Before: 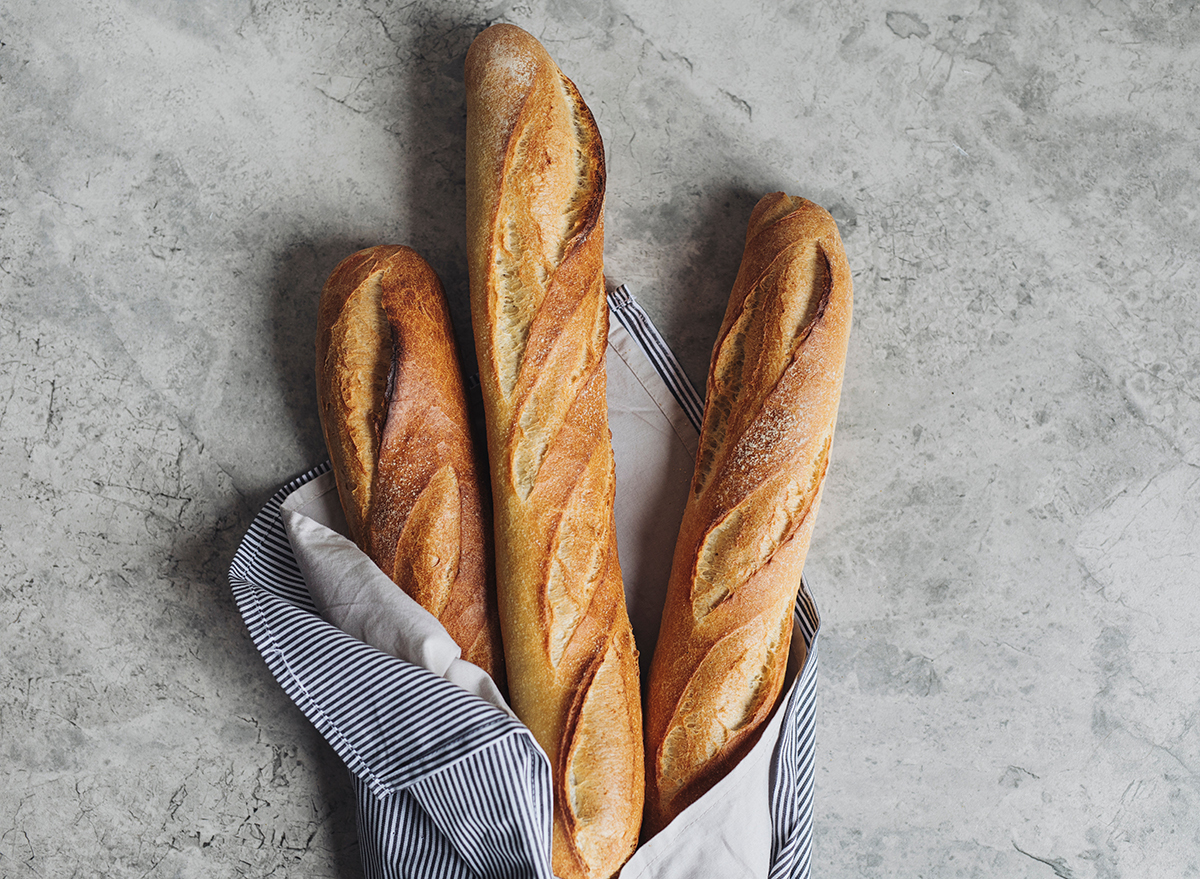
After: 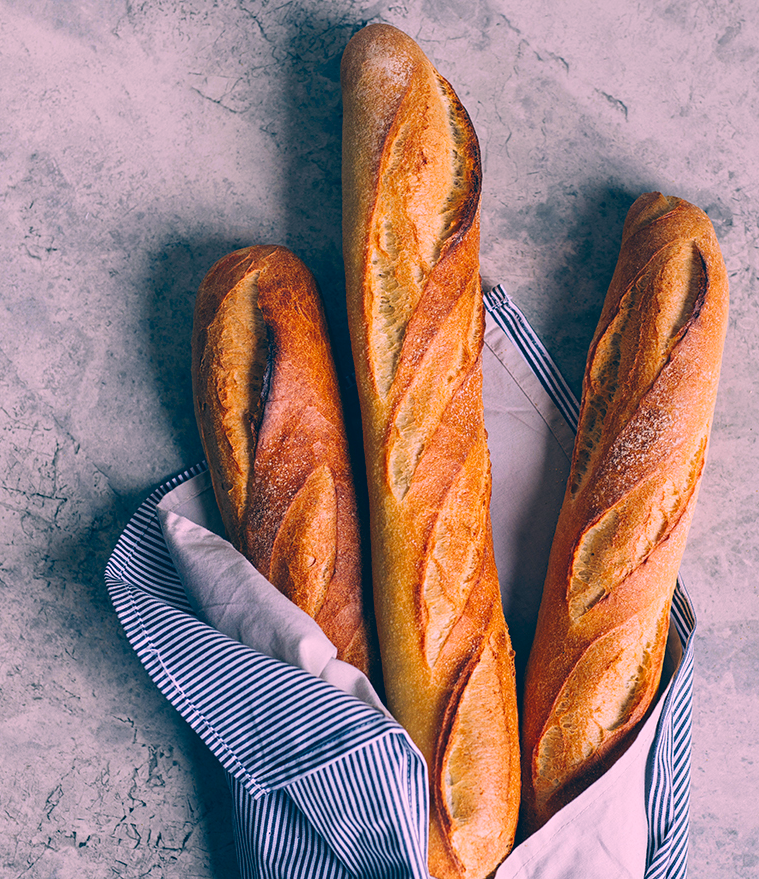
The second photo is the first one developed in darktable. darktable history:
color correction: highlights a* 16.99, highlights b* 0.24, shadows a* -15.01, shadows b* -14.74, saturation 1.46
crop: left 10.391%, right 26.31%
